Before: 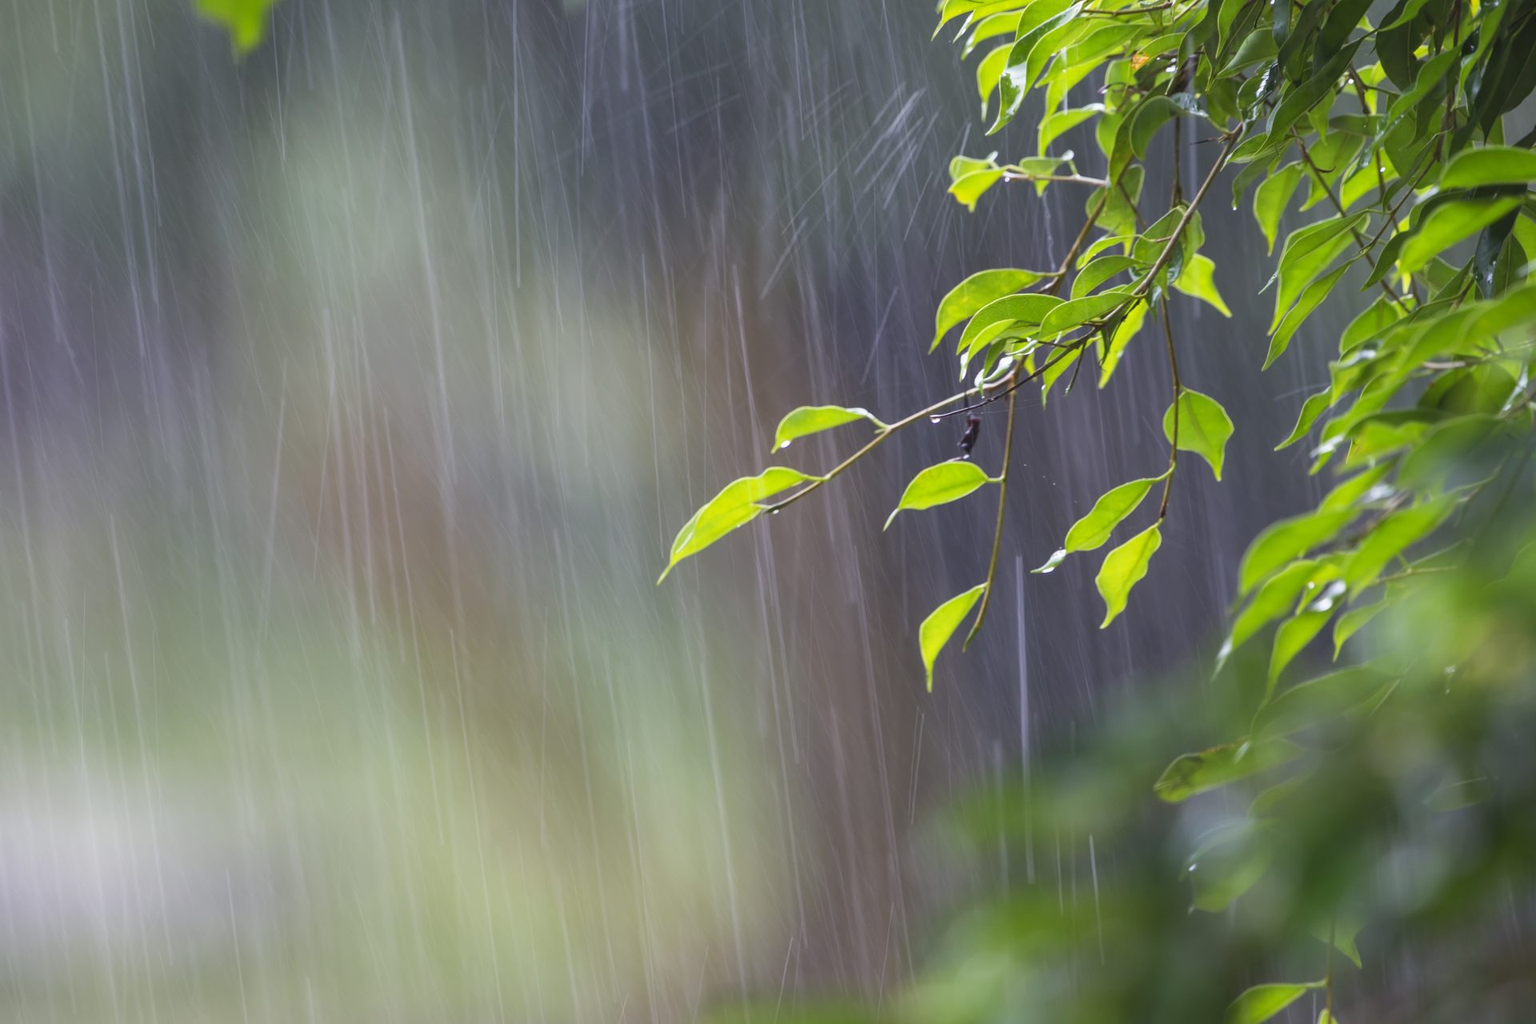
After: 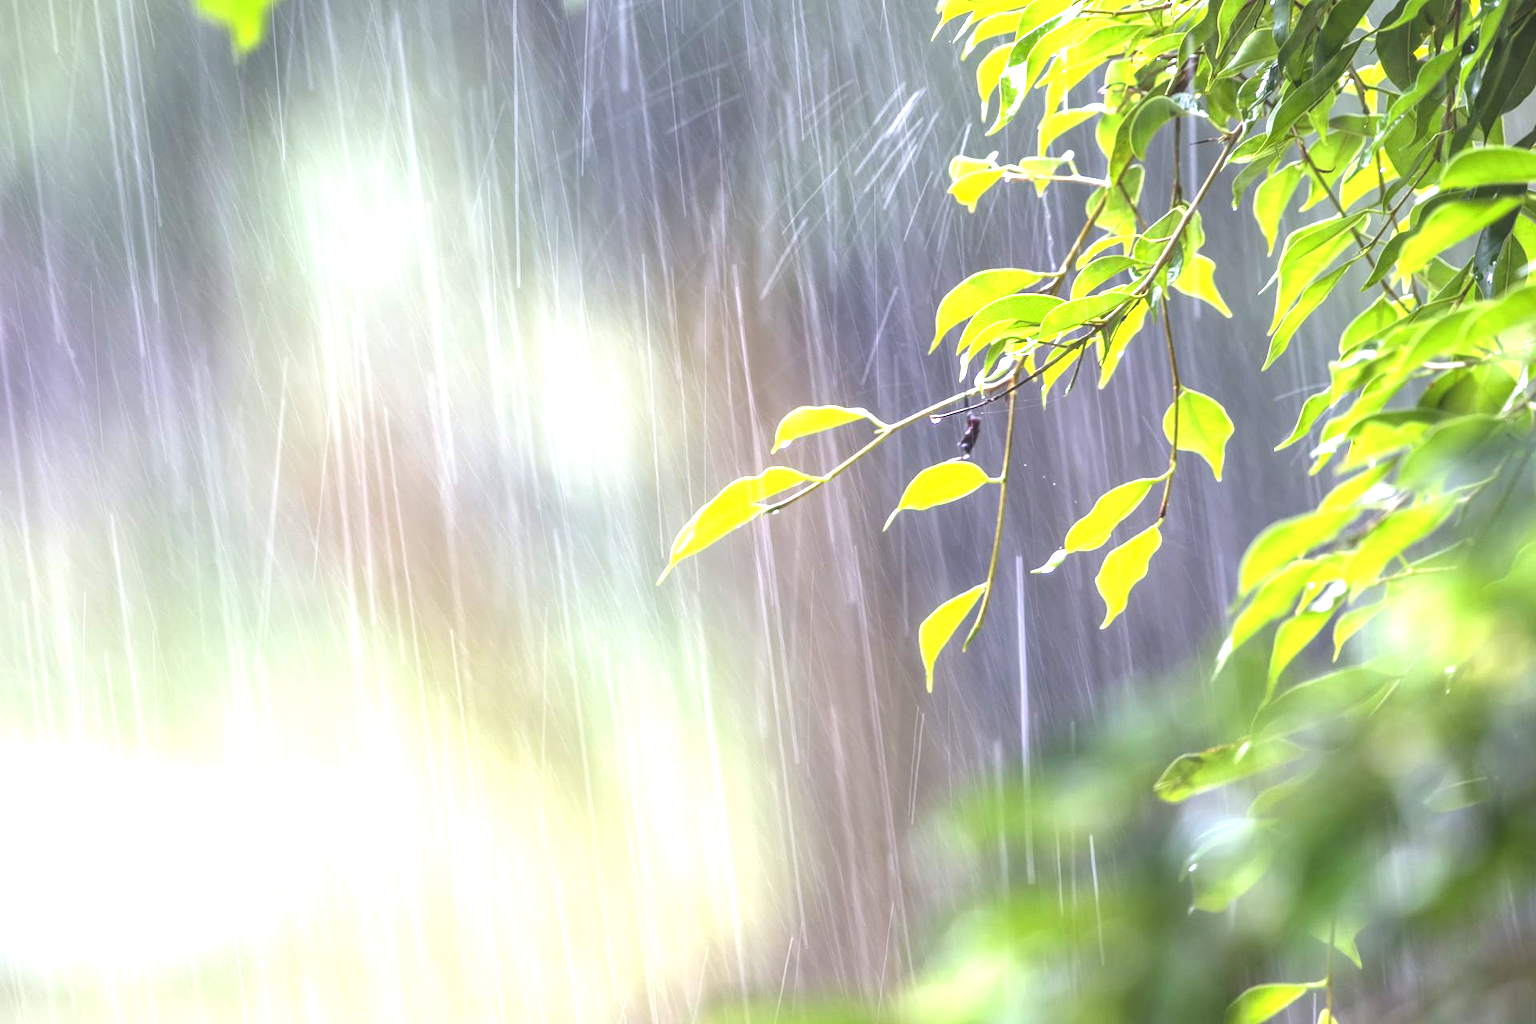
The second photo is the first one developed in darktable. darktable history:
exposure: black level correction 0, exposure 1.661 EV, compensate highlight preservation false
local contrast: detail 130%
